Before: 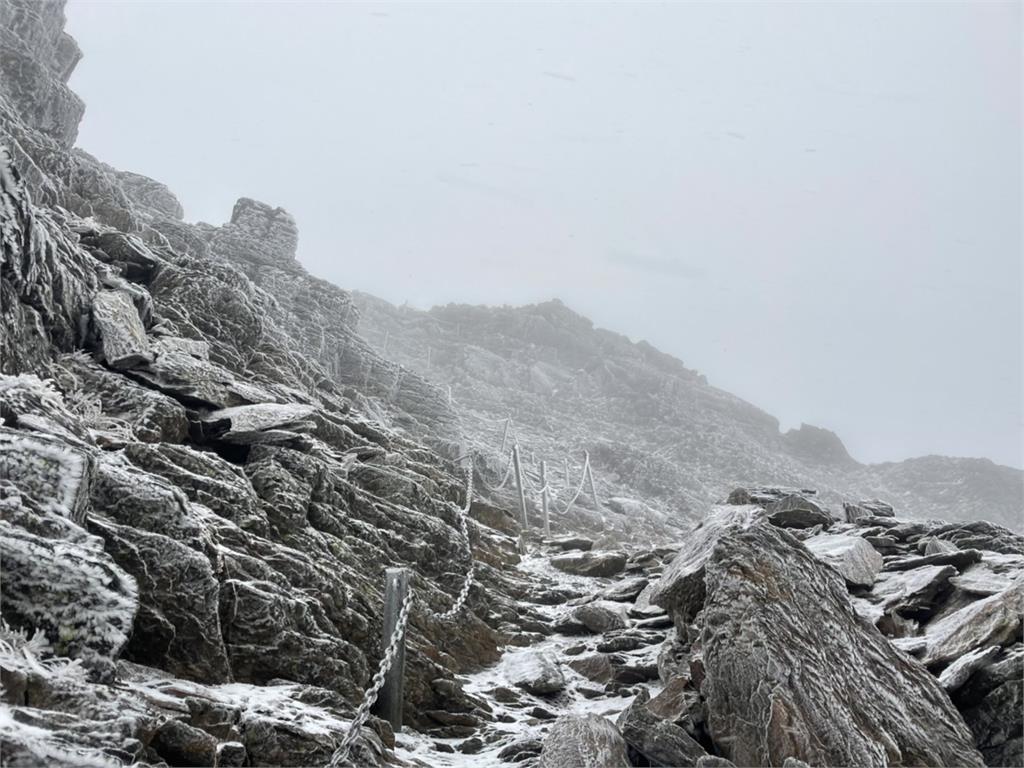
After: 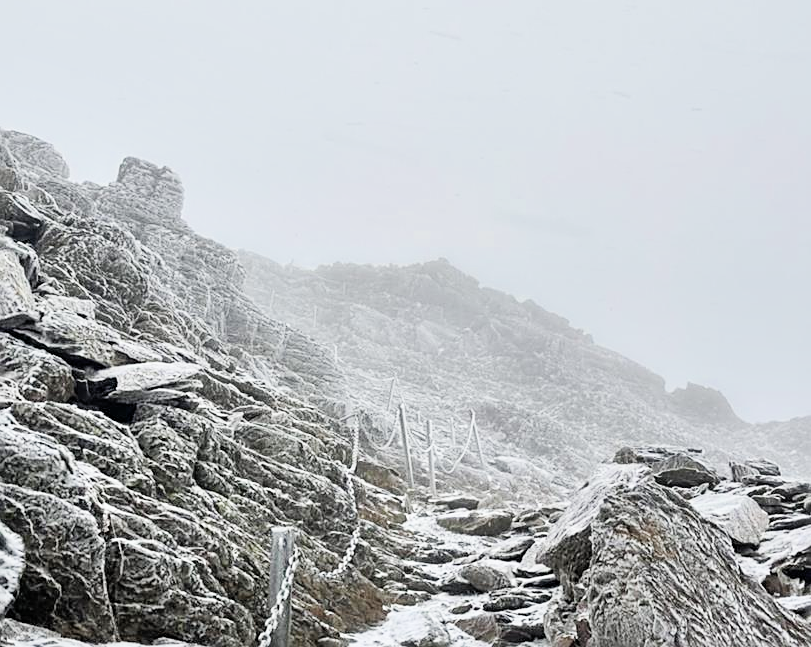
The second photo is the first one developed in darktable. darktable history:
filmic rgb: black relative exposure -7.65 EV, white relative exposure 4.56 EV, hardness 3.61
shadows and highlights: highlights color adjustment 0%, low approximation 0.01, soften with gaussian
crop: left 11.225%, top 5.381%, right 9.565%, bottom 10.314%
exposure: black level correction 0, exposure 1.45 EV, compensate exposure bias true, compensate highlight preservation false
color zones: curves: ch0 [(0.068, 0.464) (0.25, 0.5) (0.48, 0.508) (0.75, 0.536) (0.886, 0.476) (0.967, 0.456)]; ch1 [(0.066, 0.456) (0.25, 0.5) (0.616, 0.508) (0.746, 0.56) (0.934, 0.444)]
sharpen: on, module defaults
